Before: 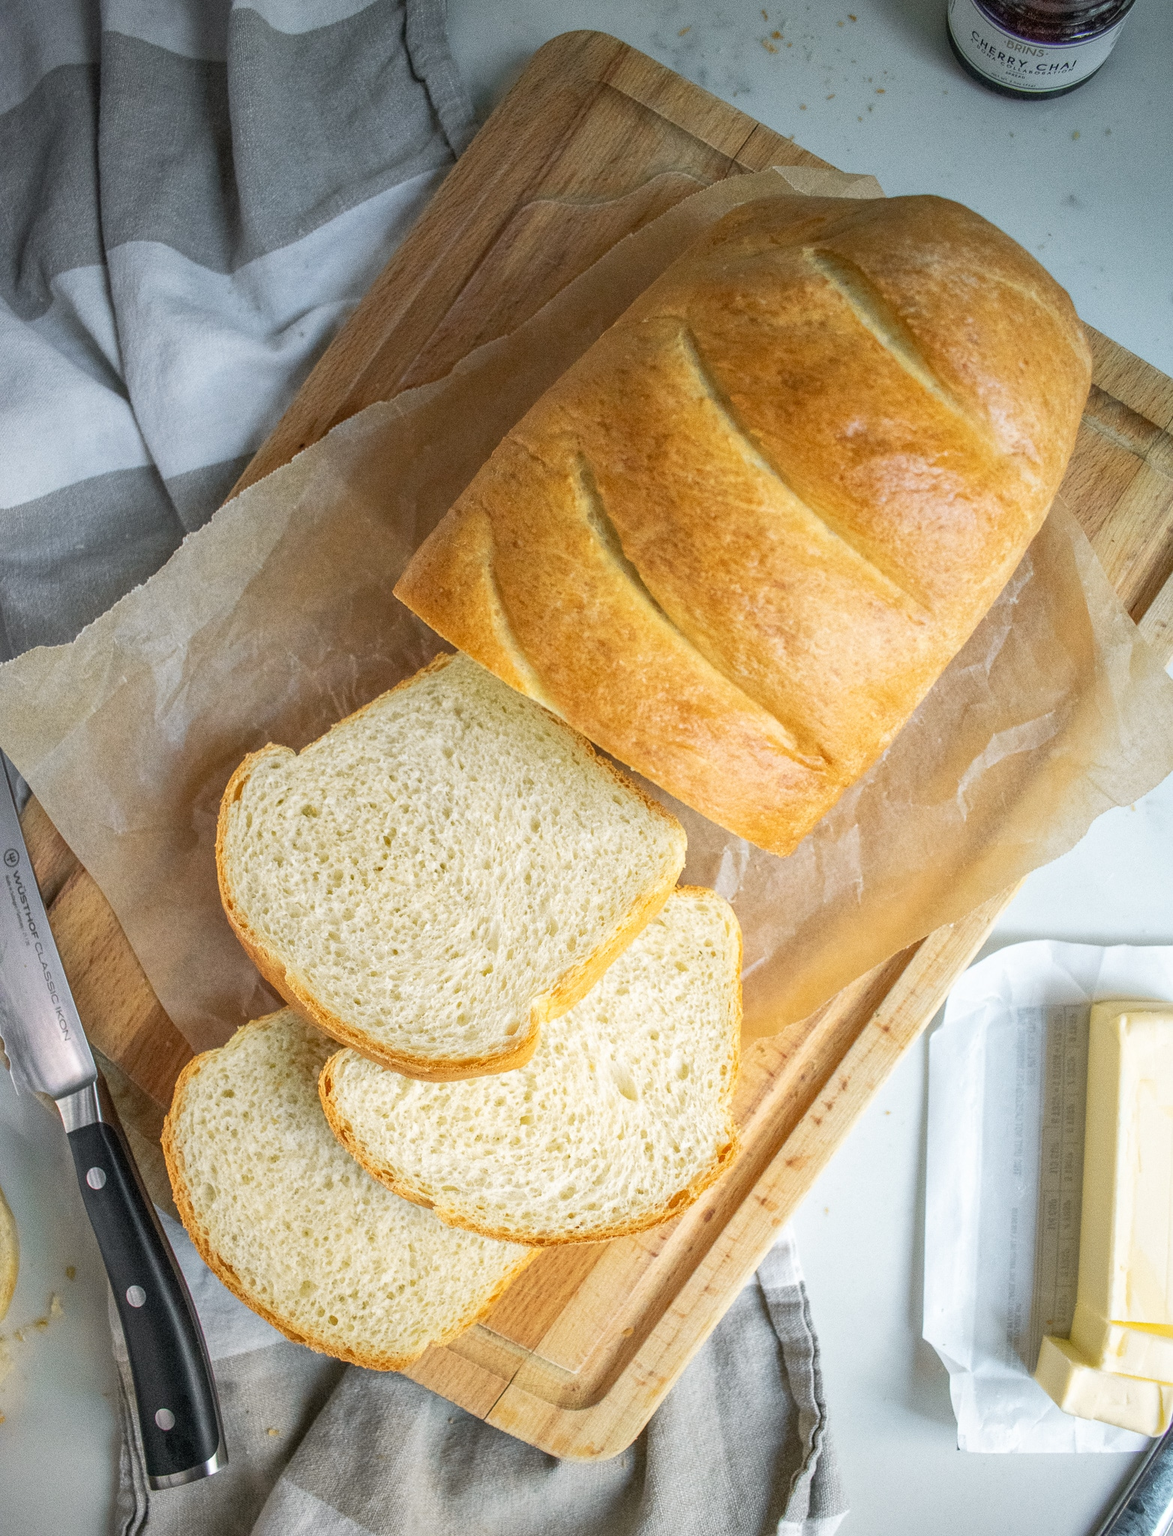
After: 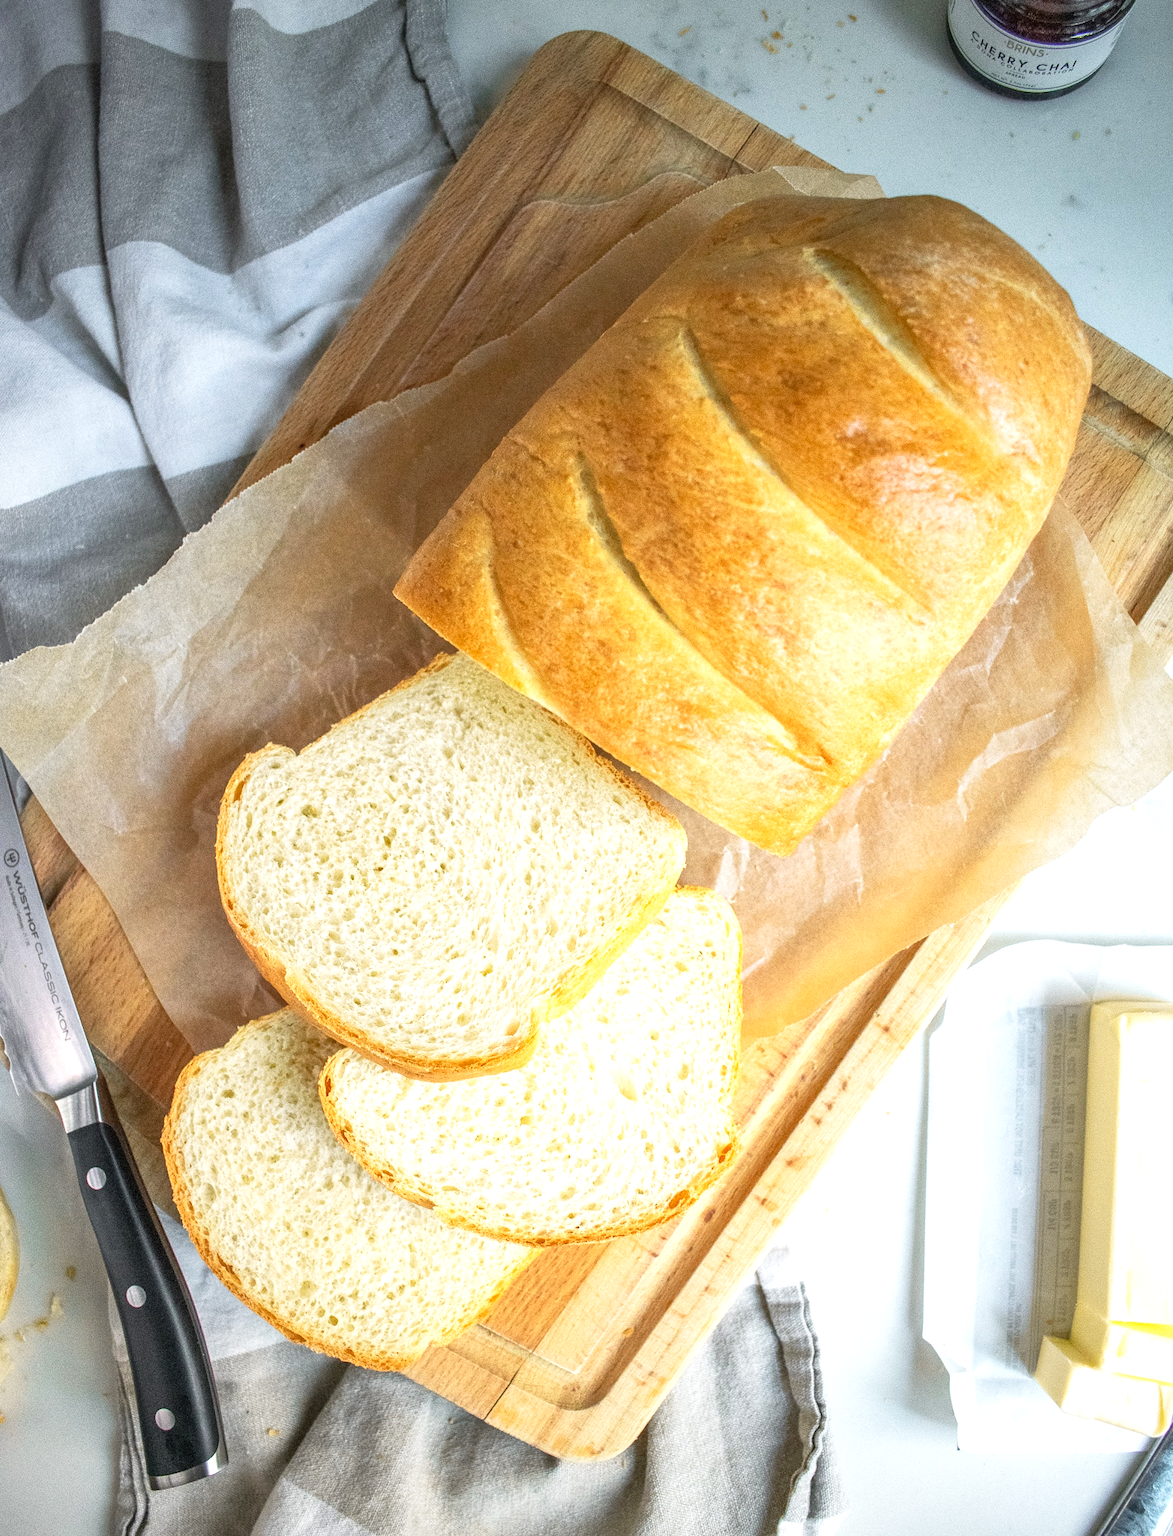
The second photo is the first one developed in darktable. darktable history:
levels: levels [0, 0.476, 0.951]
base curve: curves: ch0 [(0, 0) (0.688, 0.865) (1, 1)], preserve colors none
